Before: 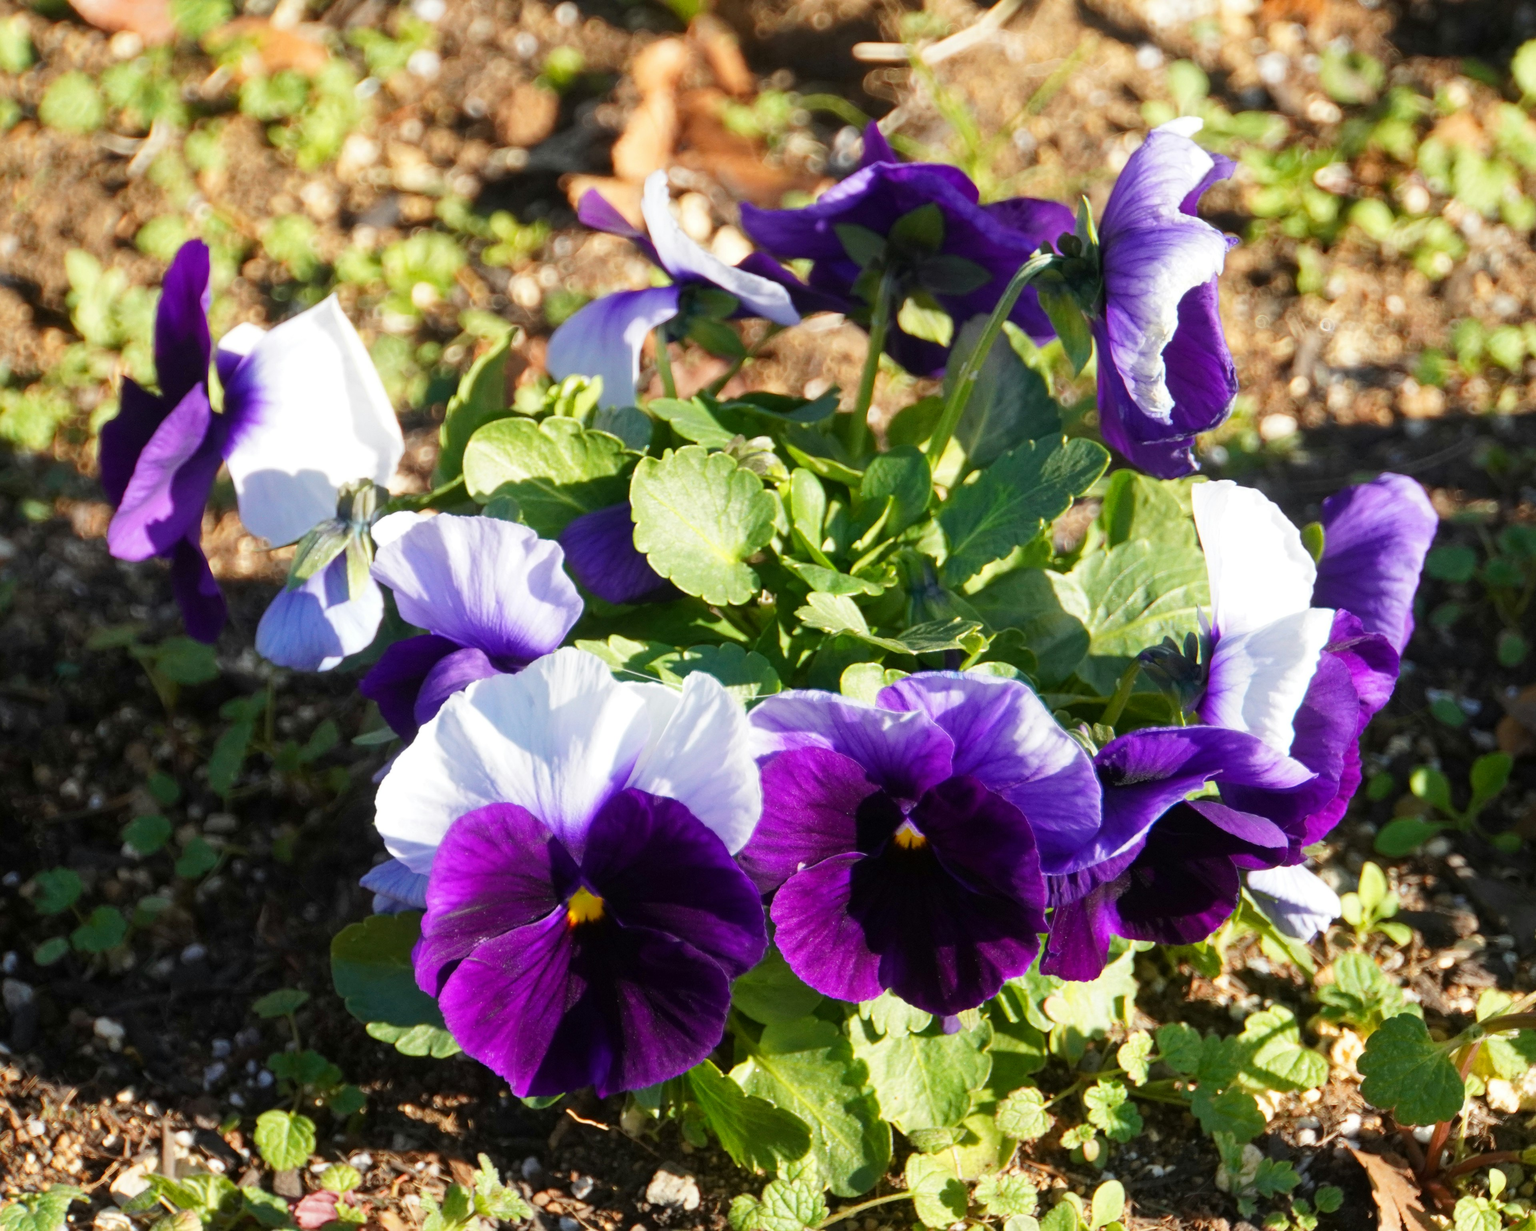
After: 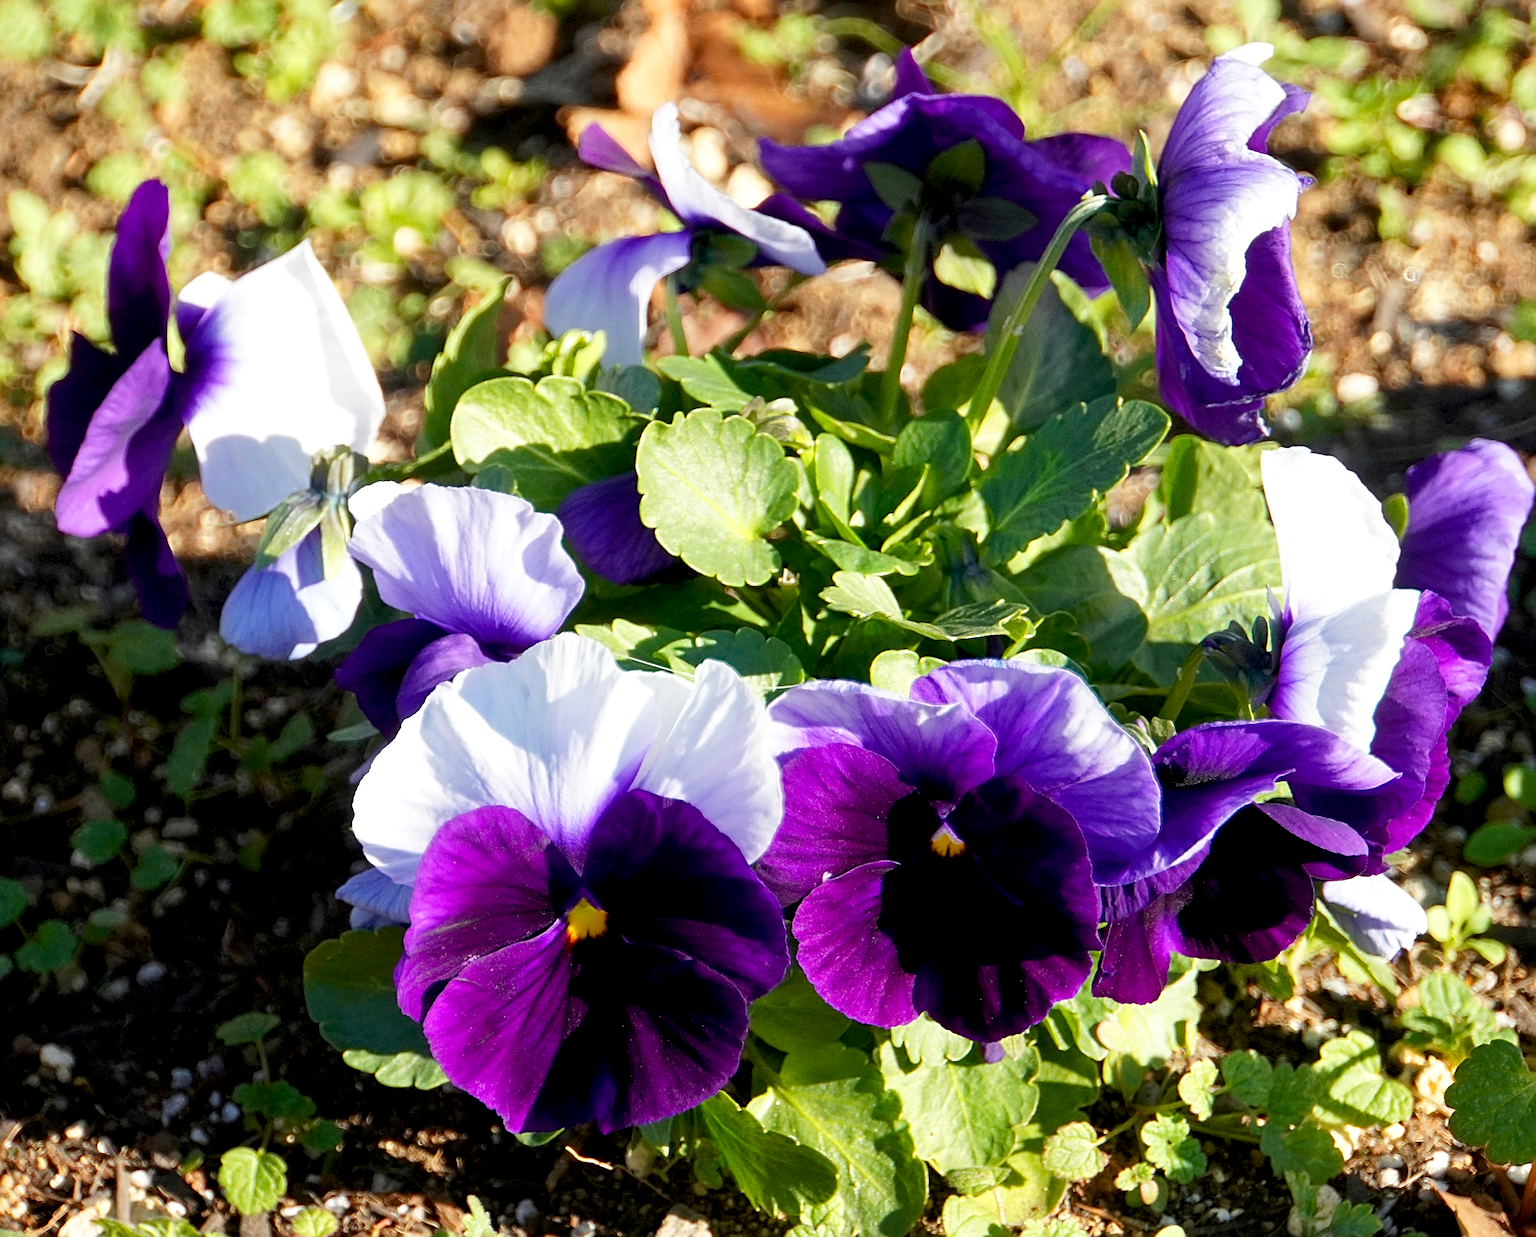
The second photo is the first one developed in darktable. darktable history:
exposure: black level correction 0.008, exposure 0.088 EV, compensate highlight preservation false
sharpen: radius 2.996, amount 0.764
crop: left 3.779%, top 6.394%, right 6.283%, bottom 3.206%
